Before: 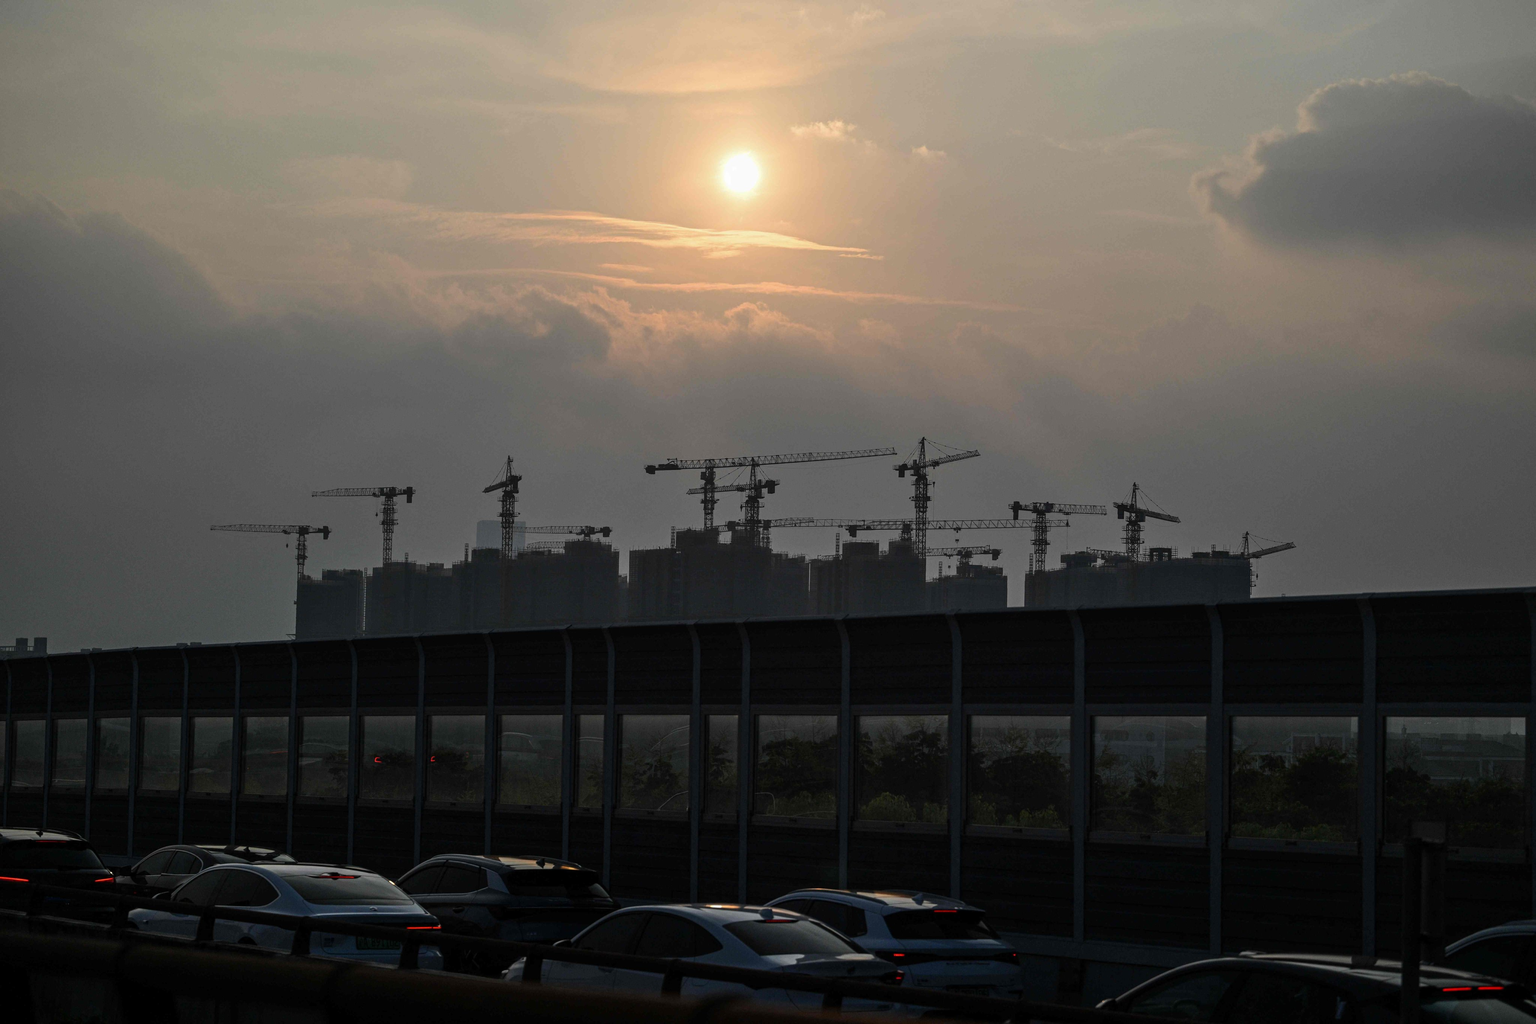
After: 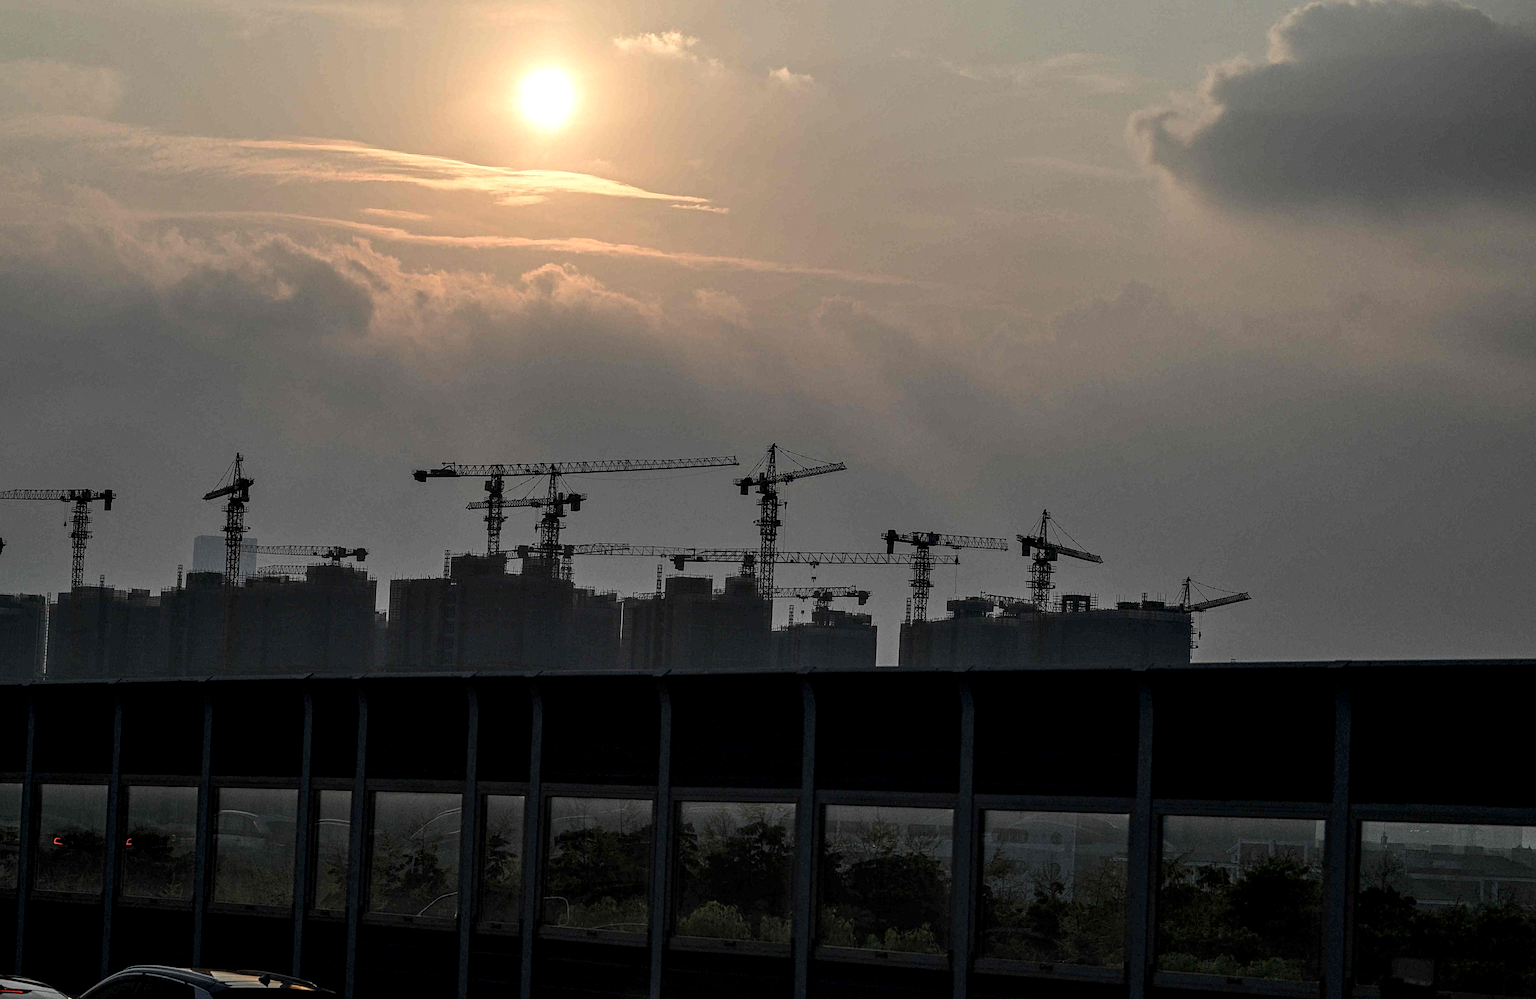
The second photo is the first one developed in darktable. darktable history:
rotate and perspective: rotation 1.57°, crop left 0.018, crop right 0.982, crop top 0.039, crop bottom 0.961
sharpen: on, module defaults
local contrast: highlights 20%, detail 150%
crop and rotate: left 20.74%, top 7.912%, right 0.375%, bottom 13.378%
